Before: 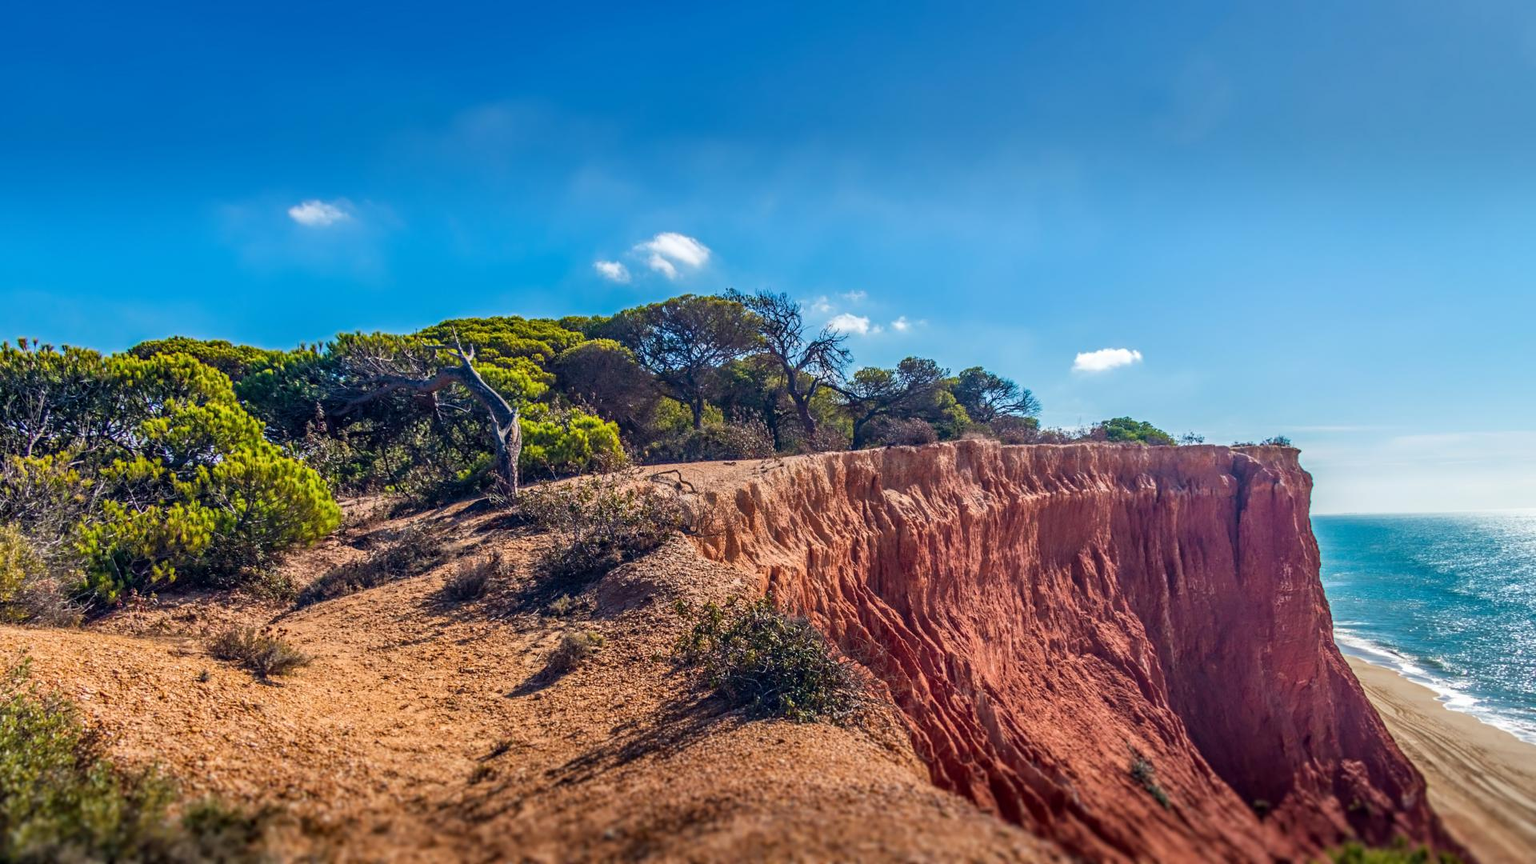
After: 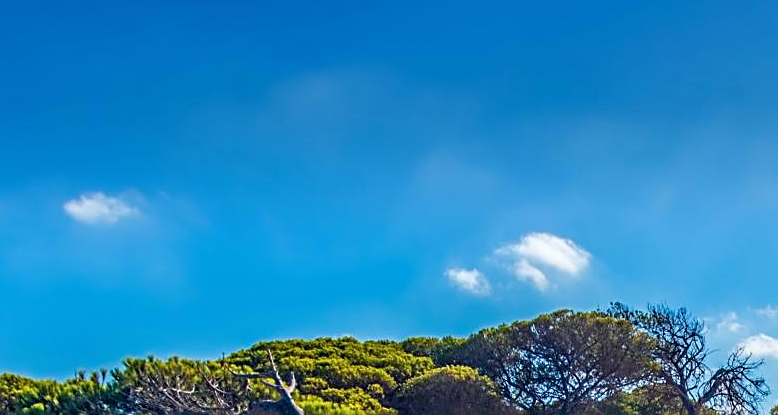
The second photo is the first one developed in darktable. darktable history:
sharpen: on, module defaults
crop: left 15.501%, top 5.438%, right 43.972%, bottom 56.126%
tone equalizer: on, module defaults
